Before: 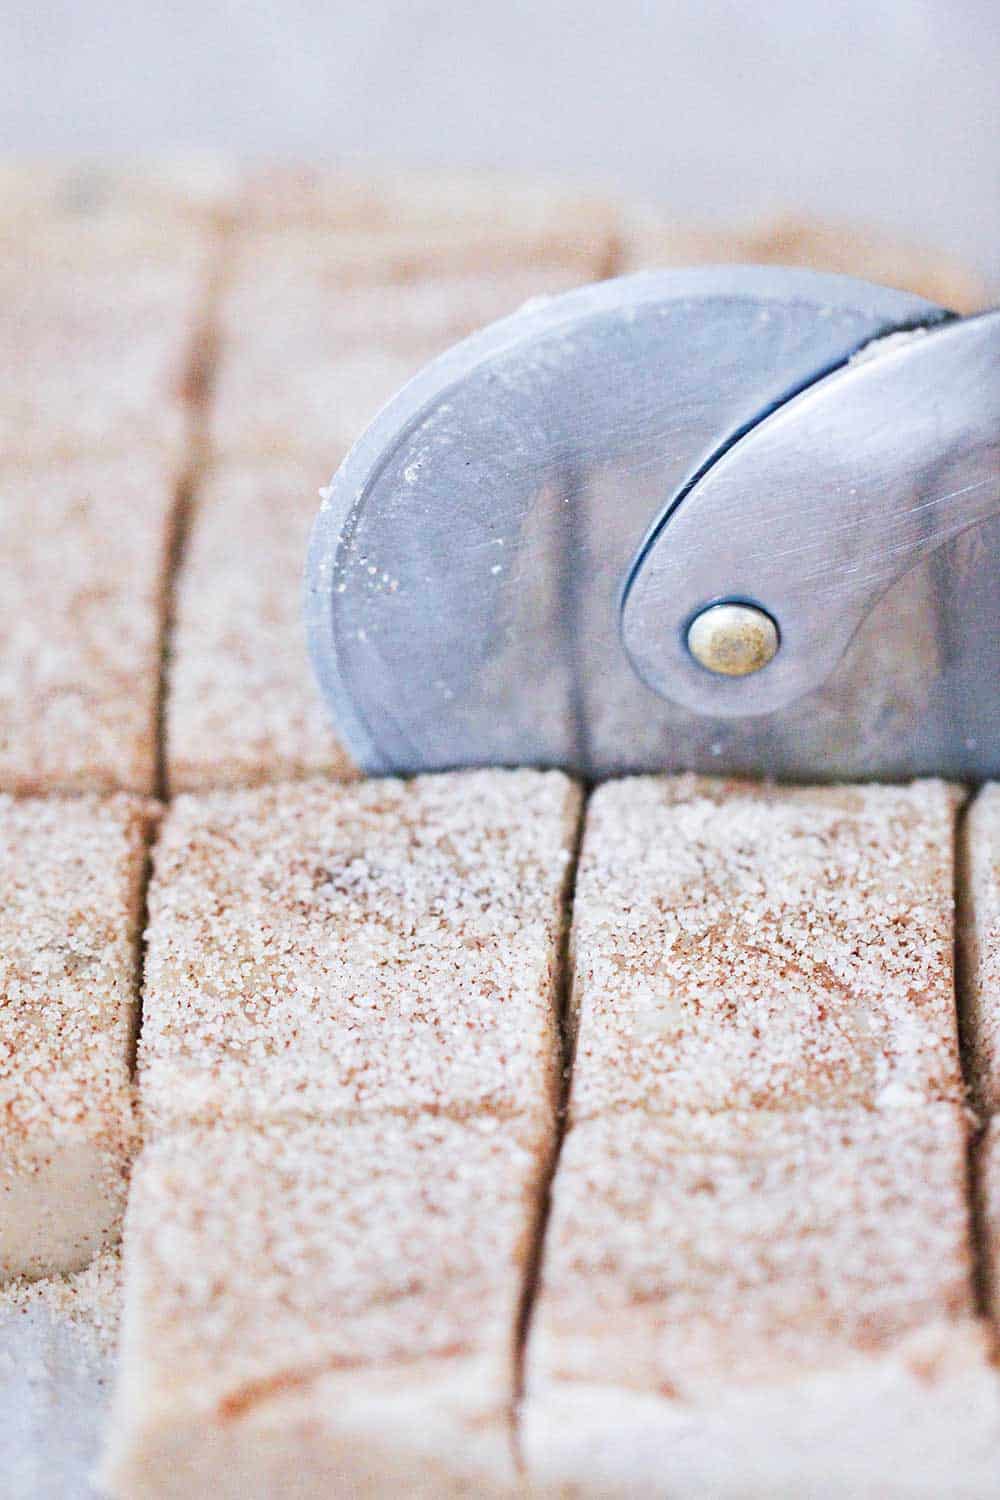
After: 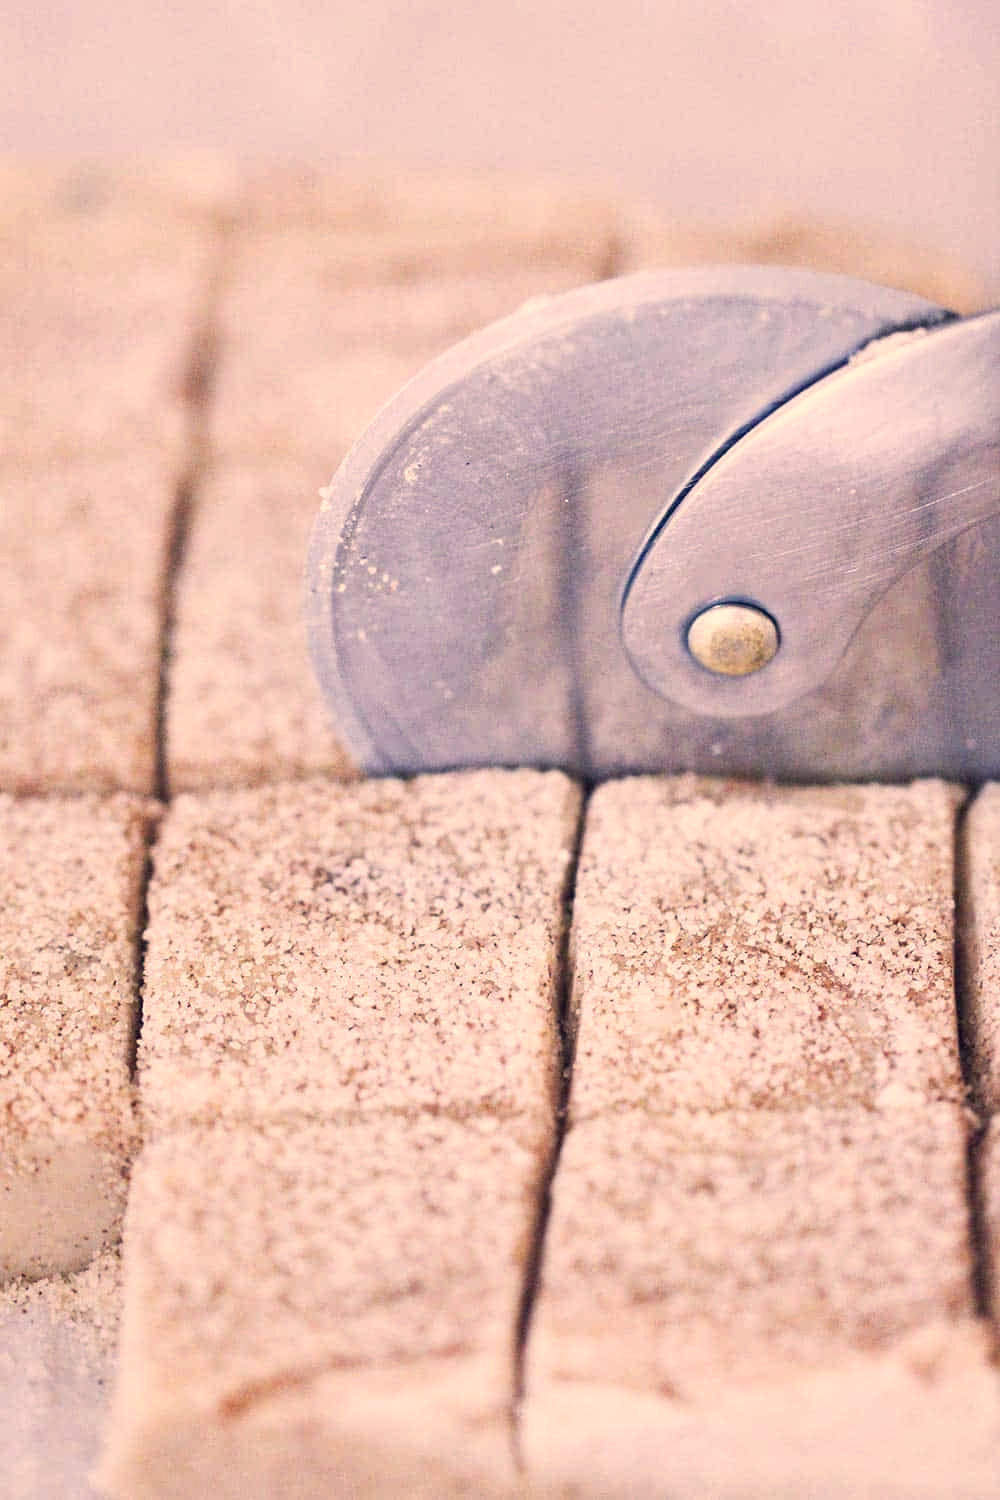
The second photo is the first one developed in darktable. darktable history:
exposure: compensate highlight preservation false
color correction: highlights a* 19.59, highlights b* 27.49, shadows a* 3.46, shadows b* -17.28, saturation 0.73
